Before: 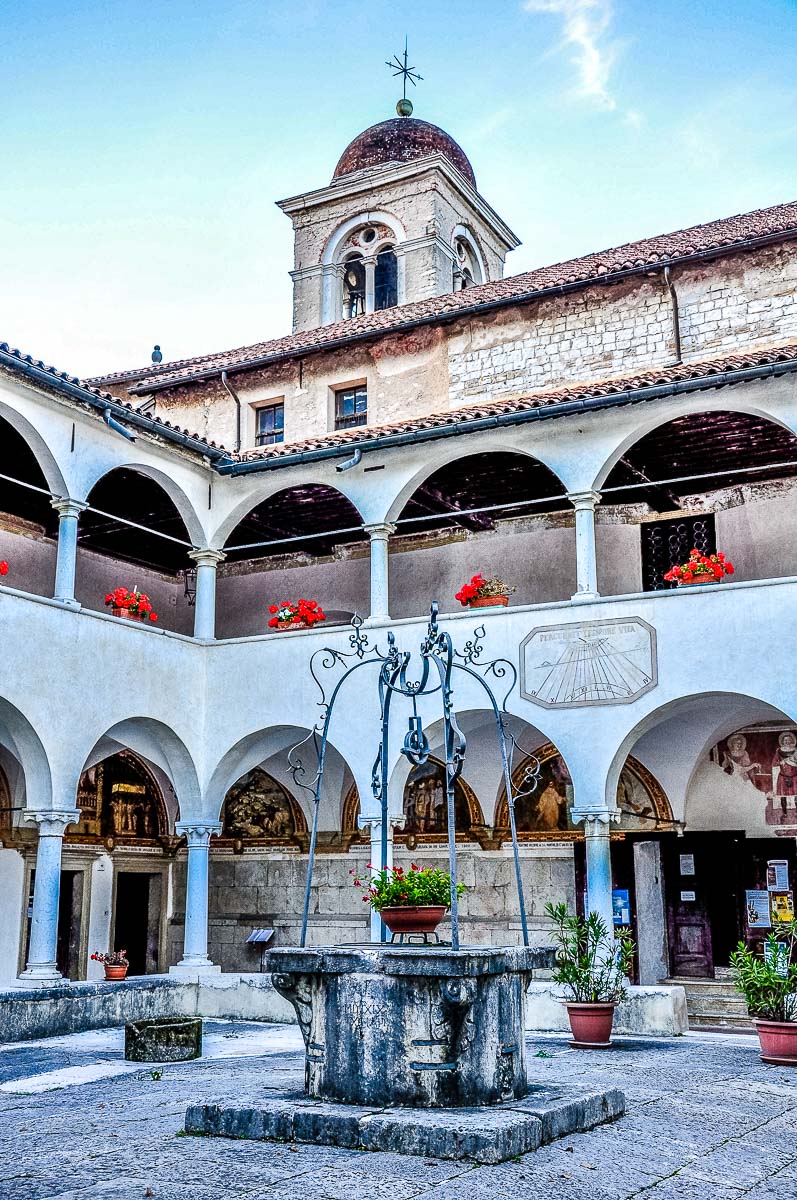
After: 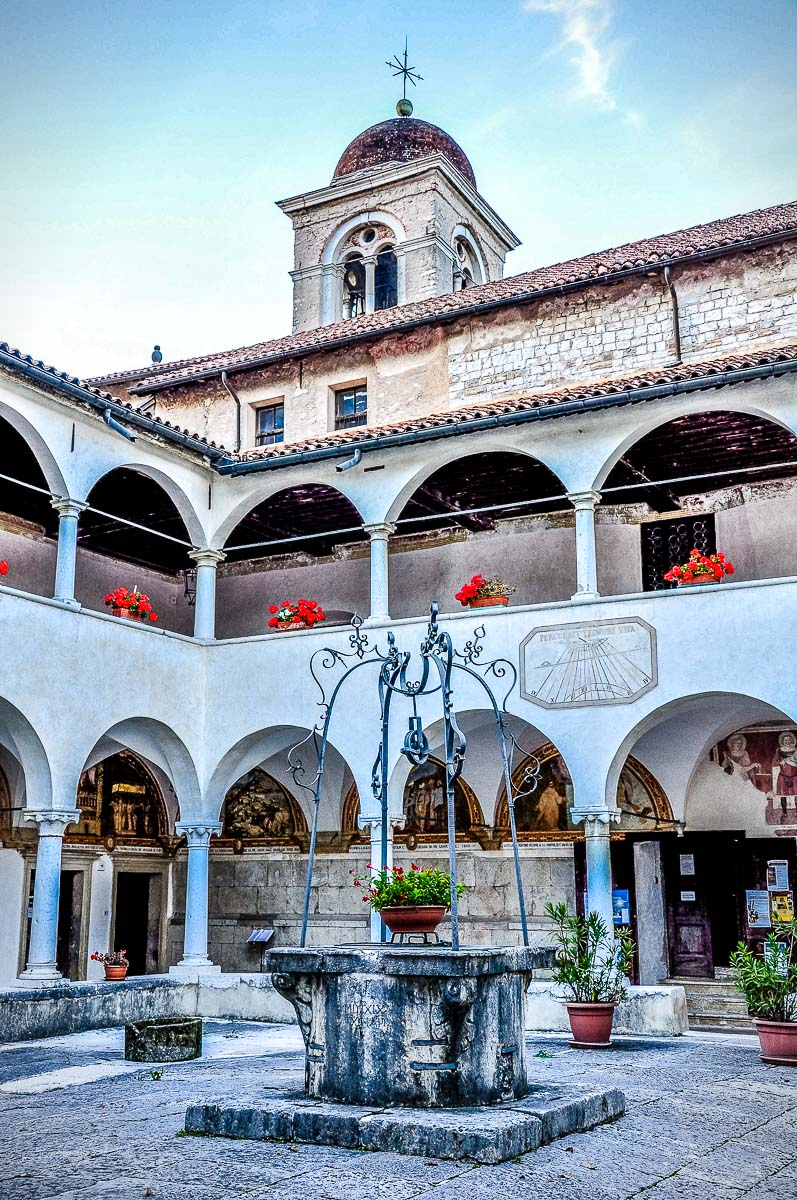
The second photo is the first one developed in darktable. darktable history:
tone equalizer: on, module defaults
vignetting: fall-off start 100%, fall-off radius 64.94%, automatic ratio true, unbound false
